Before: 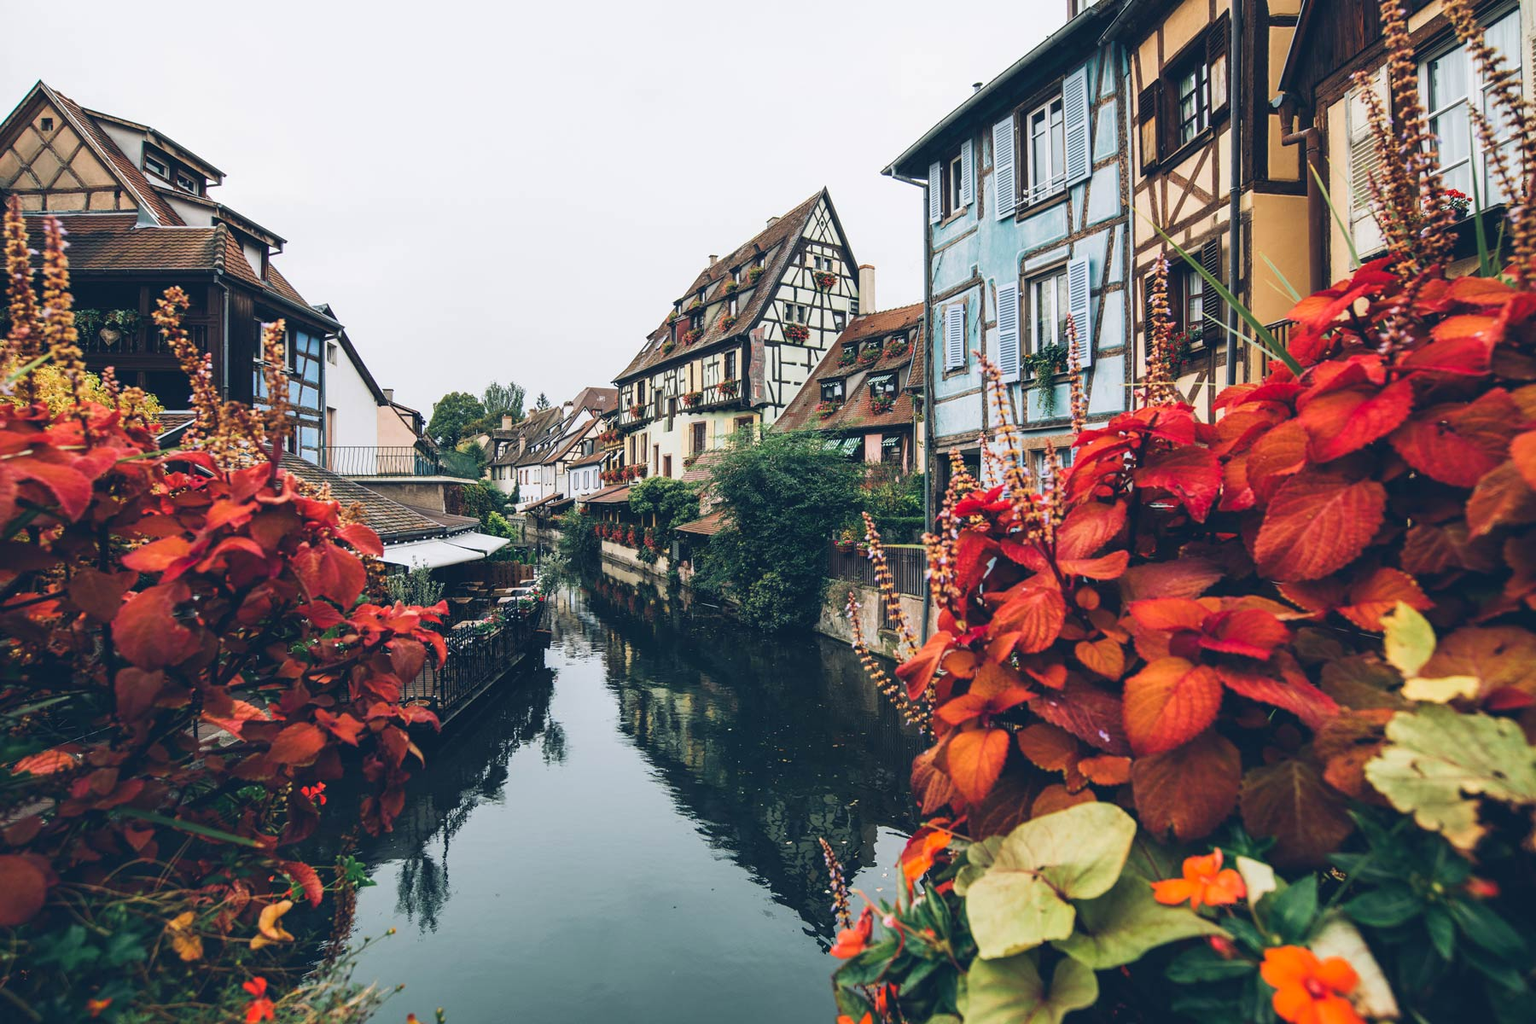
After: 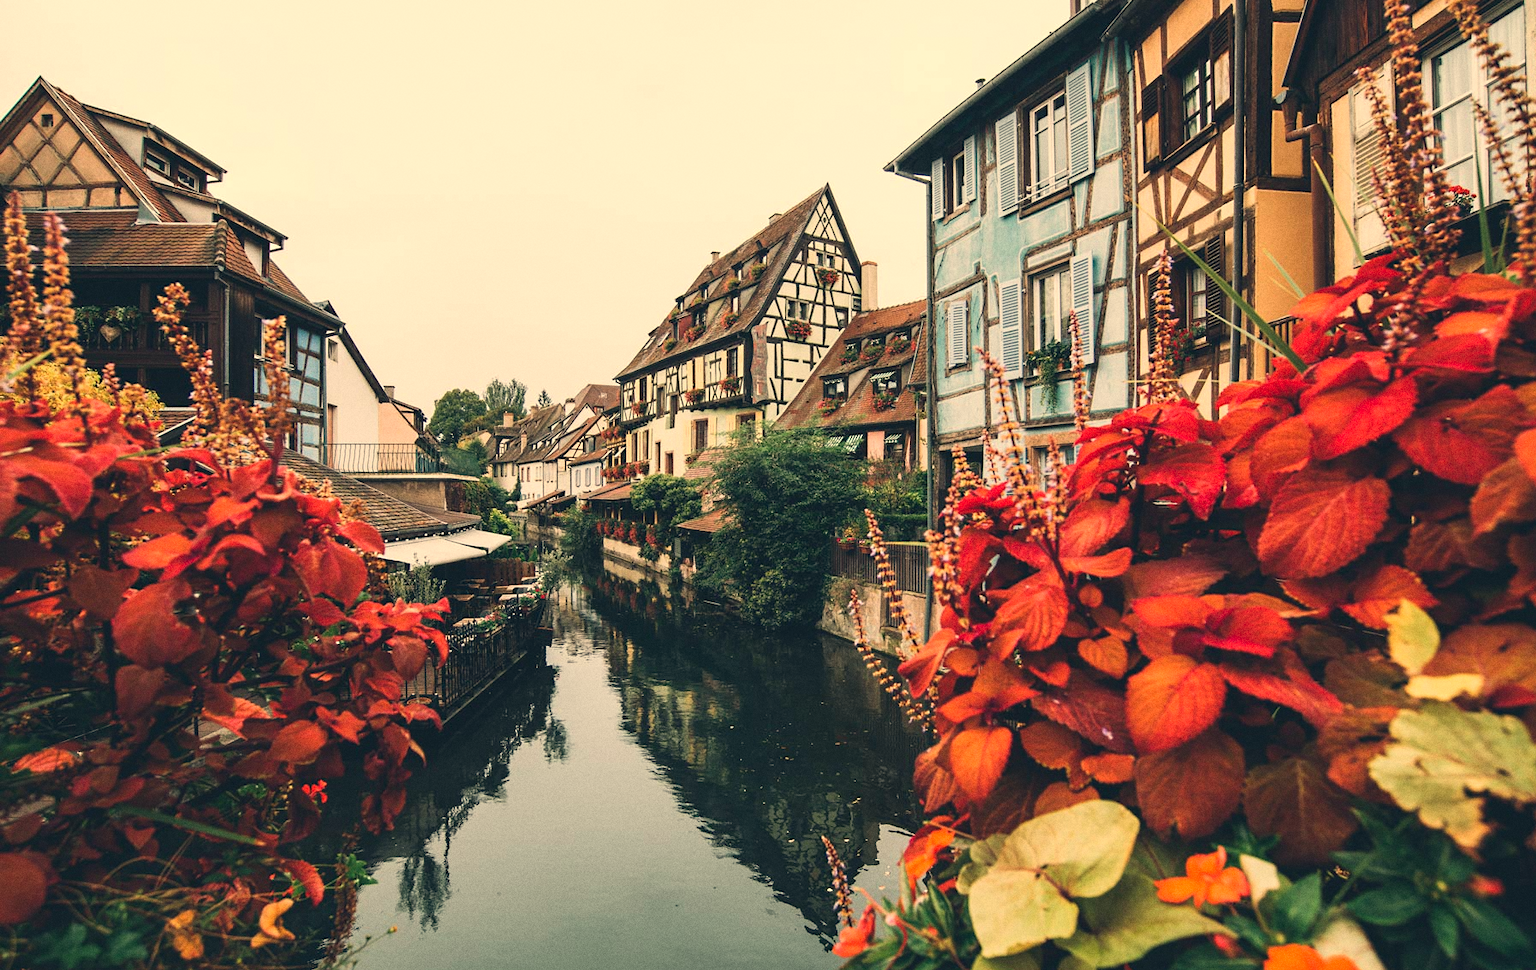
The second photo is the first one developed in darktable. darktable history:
crop: top 0.448%, right 0.264%, bottom 5.045%
sharpen: radius 5.325, amount 0.312, threshold 26.433
white balance: red 1.138, green 0.996, blue 0.812
grain: coarseness 0.09 ISO
